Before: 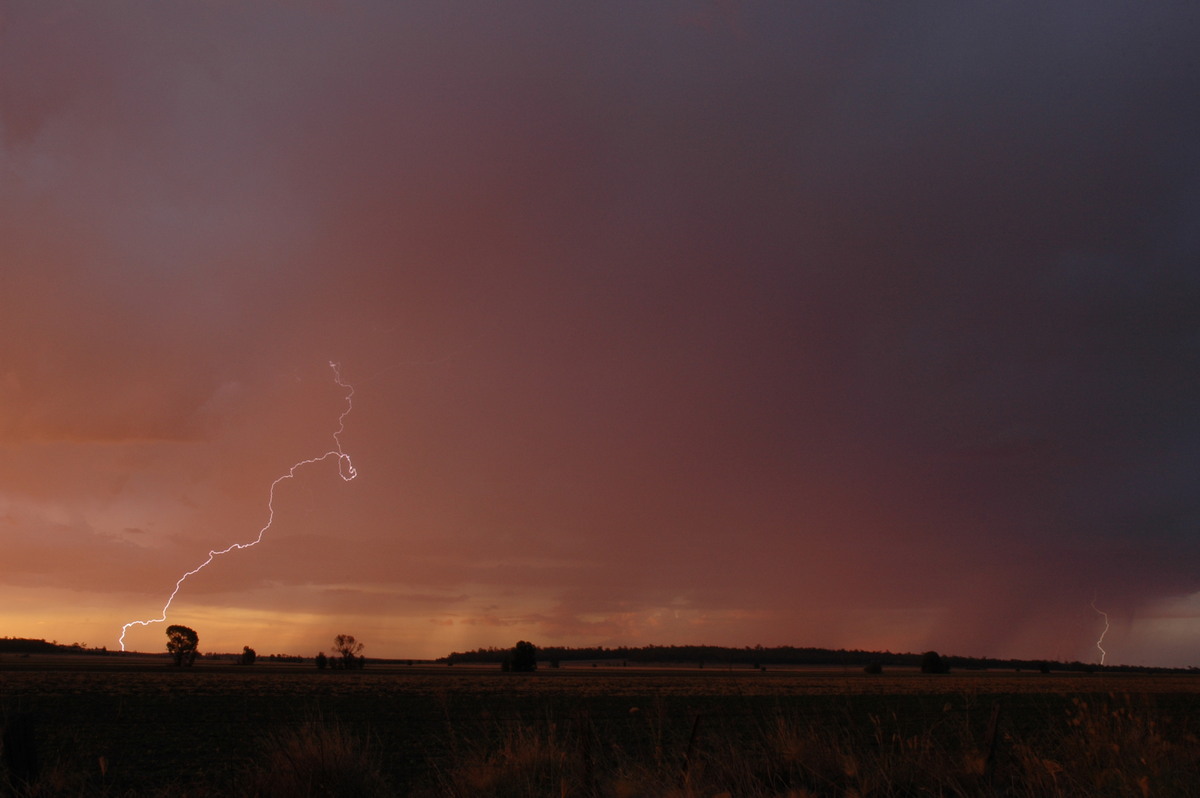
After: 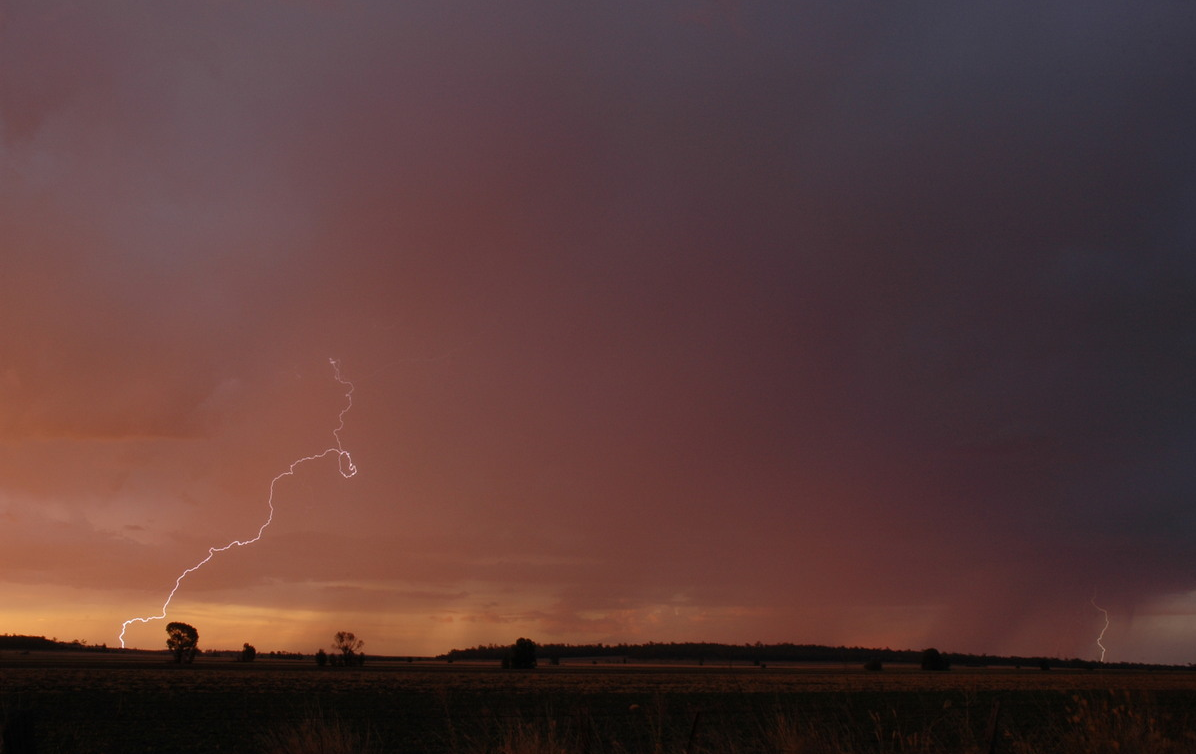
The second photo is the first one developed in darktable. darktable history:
crop: top 0.435%, right 0.262%, bottom 4.994%
